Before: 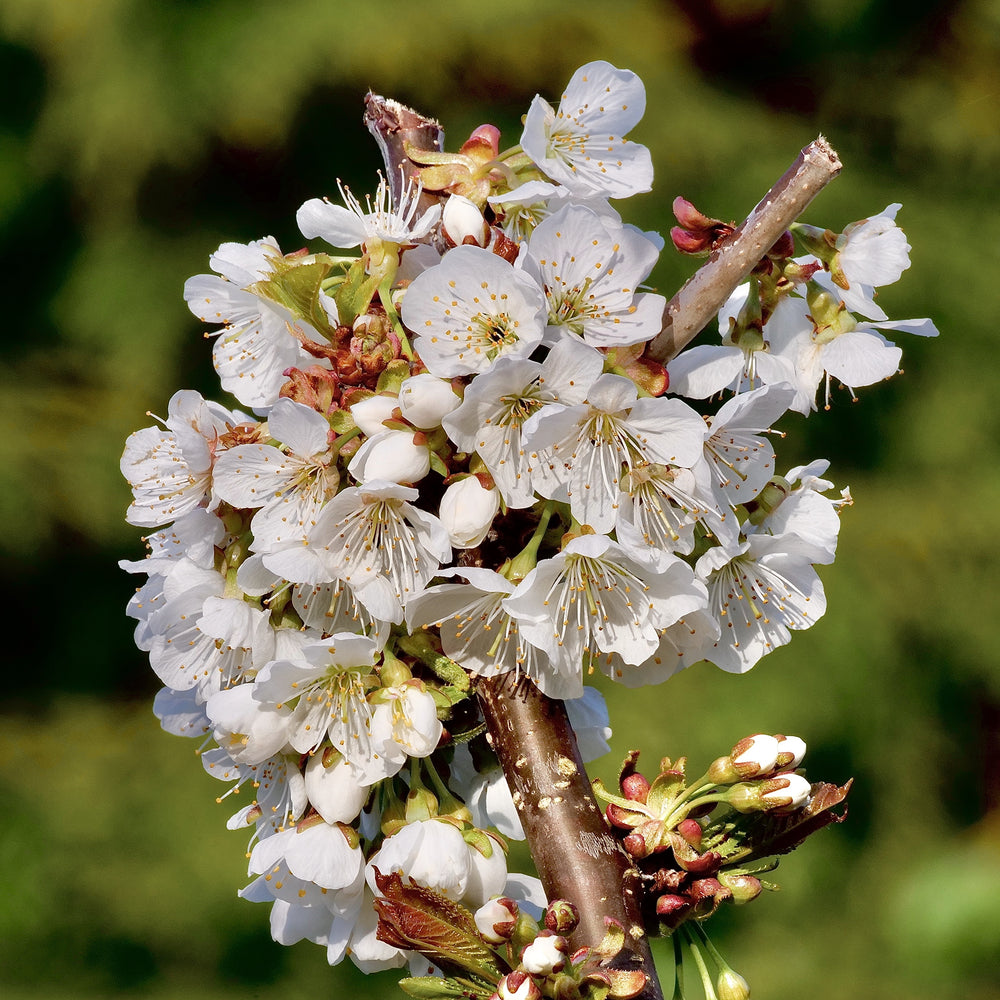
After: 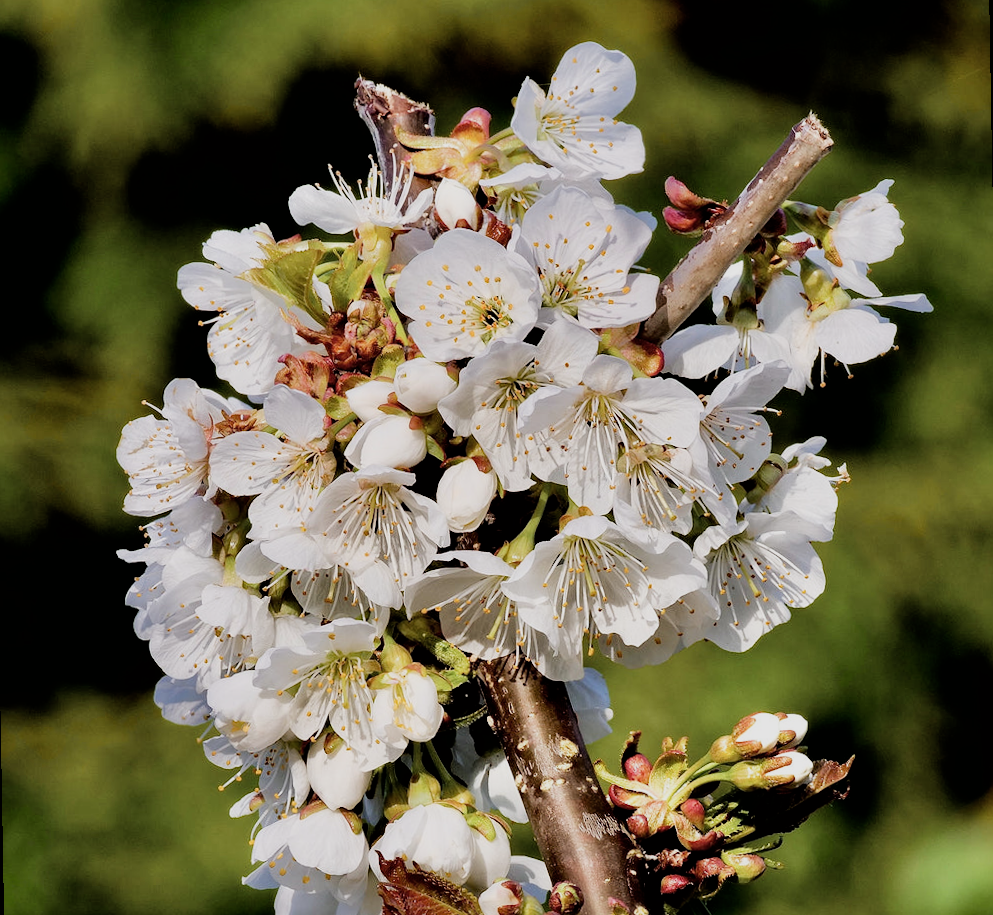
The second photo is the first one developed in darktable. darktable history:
rotate and perspective: rotation -1°, crop left 0.011, crop right 0.989, crop top 0.025, crop bottom 0.975
filmic rgb: black relative exposure -5 EV, hardness 2.88, contrast 1.3, highlights saturation mix -30%
crop and rotate: top 0%, bottom 5.097%
